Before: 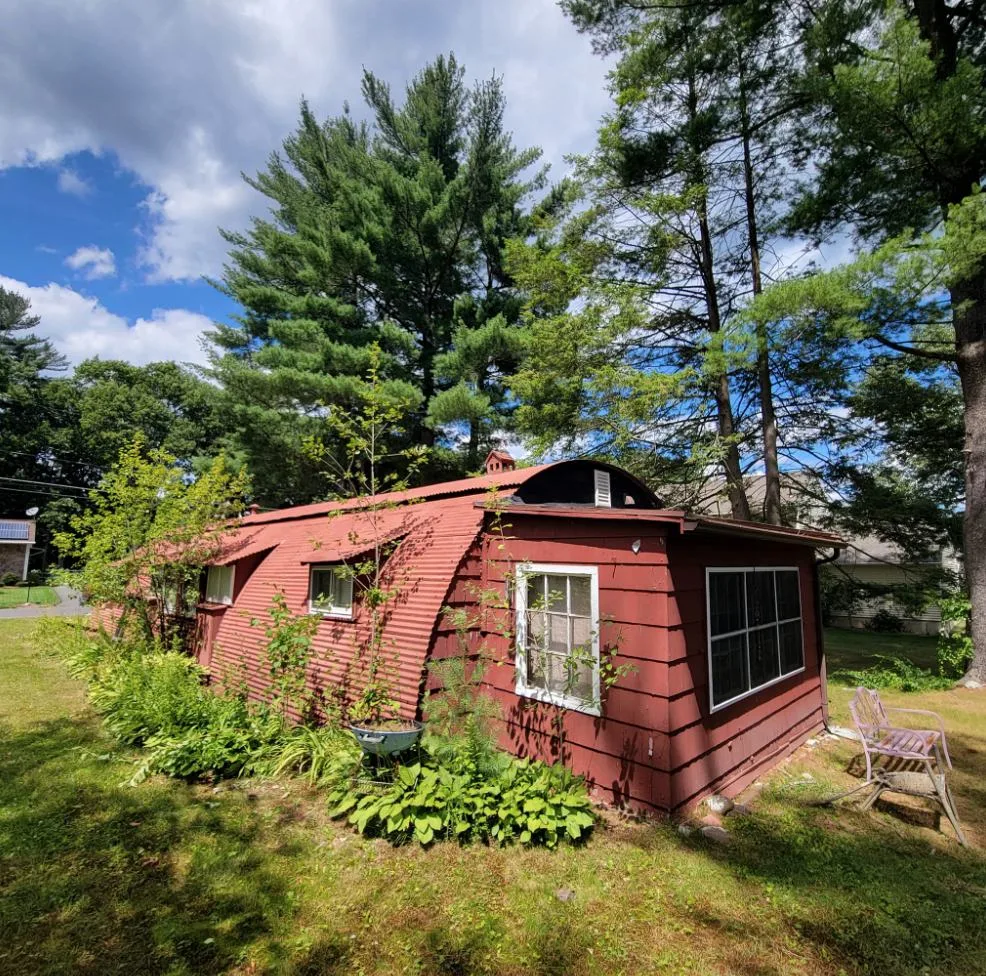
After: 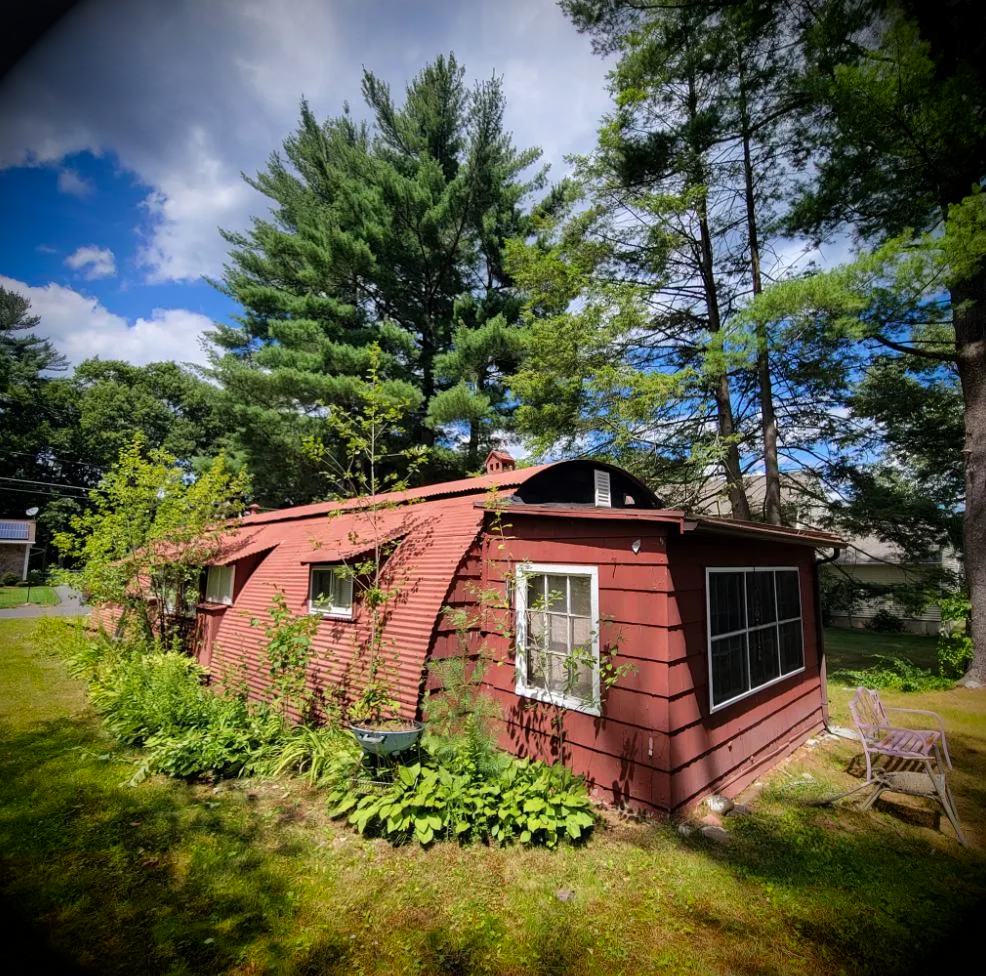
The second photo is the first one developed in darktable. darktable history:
vignetting: brightness -0.995, saturation 0.492
